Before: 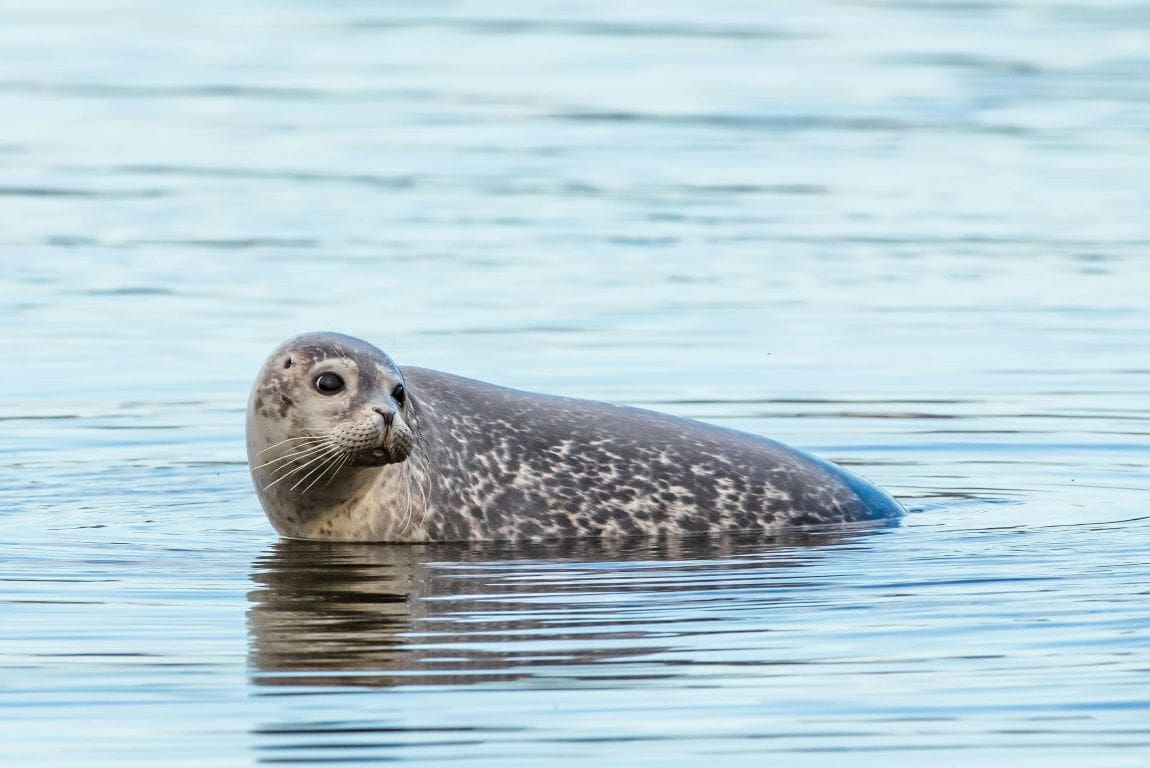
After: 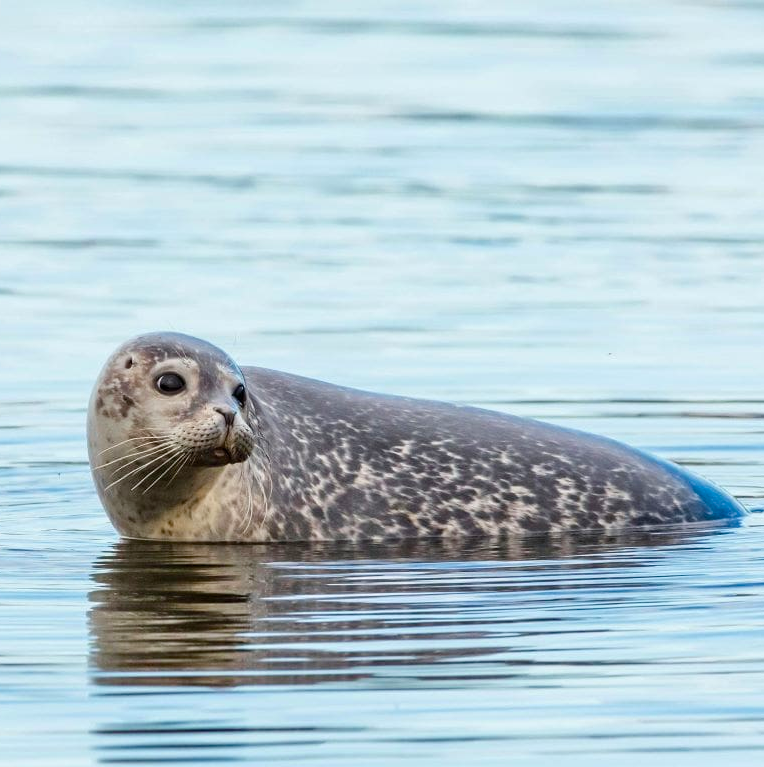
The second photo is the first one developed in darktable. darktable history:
color balance rgb: perceptual saturation grading › global saturation 15.231%, perceptual saturation grading › highlights -19.645%, perceptual saturation grading › shadows 20.277%, global vibrance 20%
crop and rotate: left 13.845%, right 19.714%
